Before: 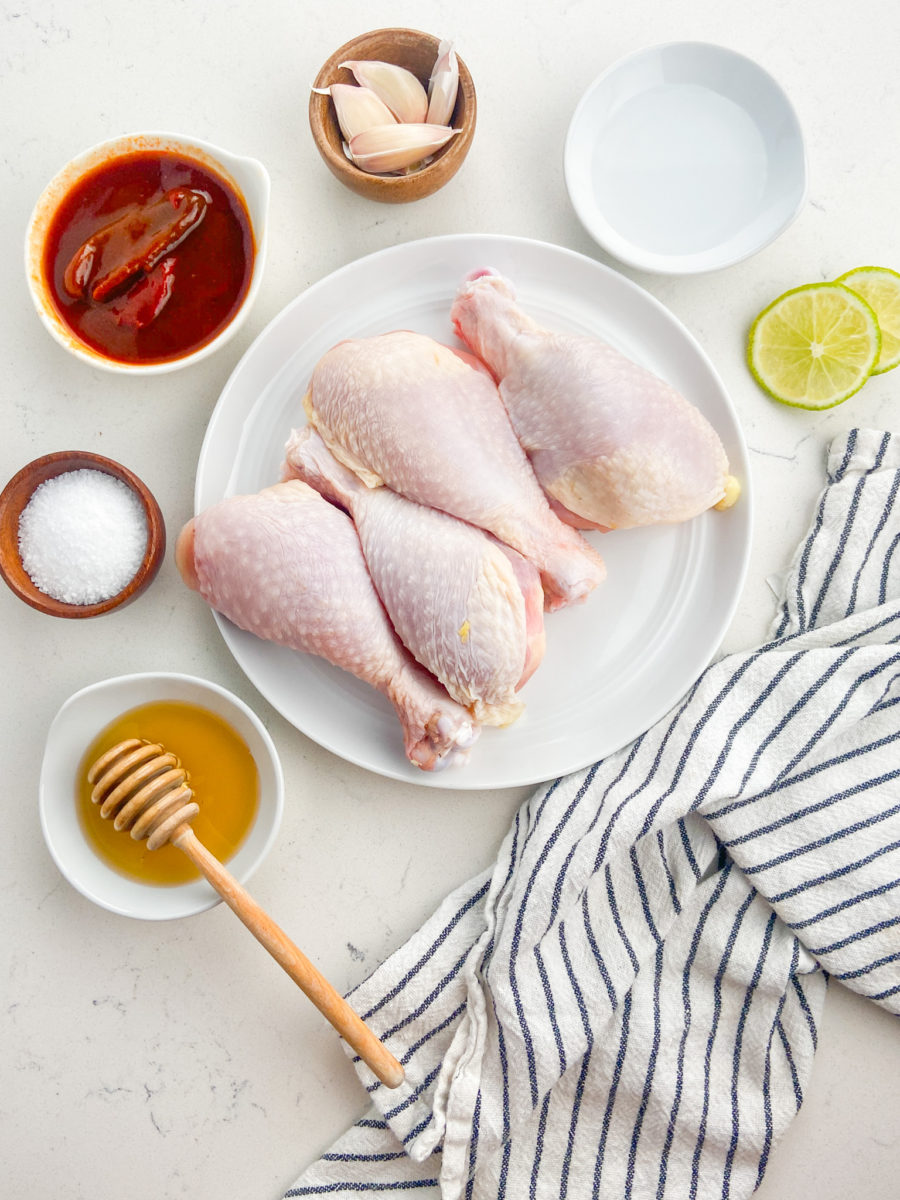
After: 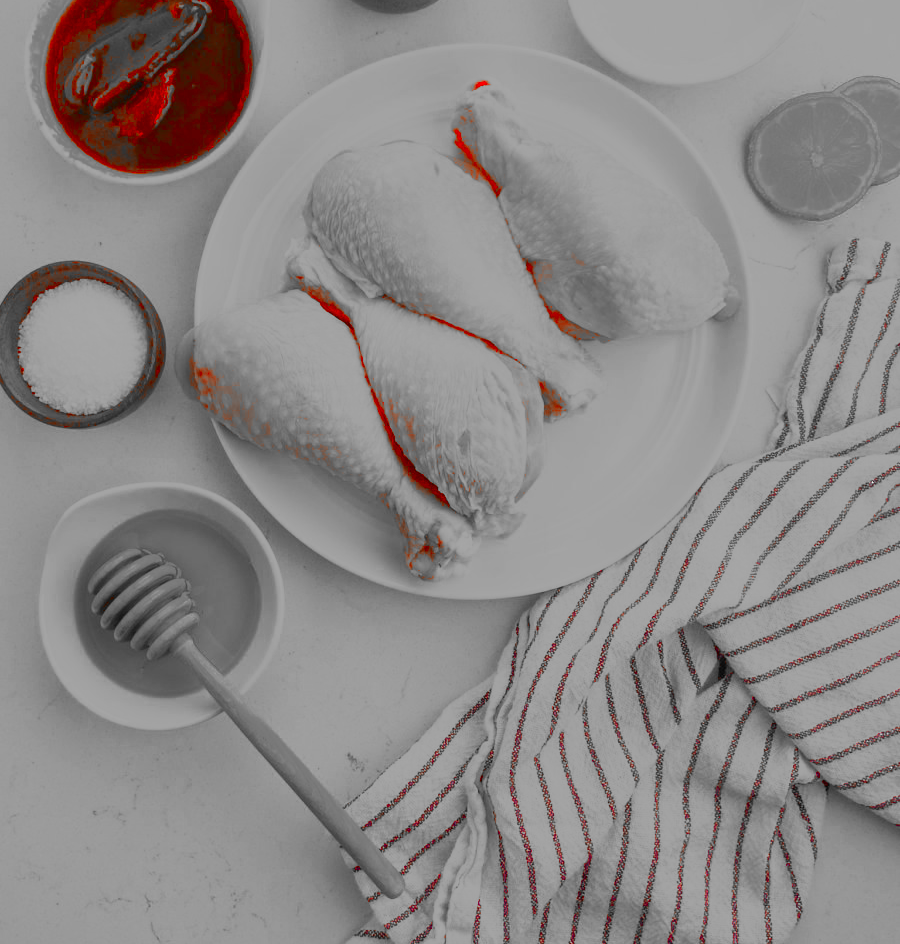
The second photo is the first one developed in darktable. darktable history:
base curve: curves: ch0 [(0, 0) (0.688, 0.865) (1, 1)], preserve colors none
color correction: highlights a* 10.44, highlights b* 30.53, shadows a* 2.72, shadows b* 17.37, saturation 1.75
crop and rotate: top 15.904%, bottom 5.402%
color zones: curves: ch0 [(0, 0.352) (0.143, 0.407) (0.286, 0.386) (0.429, 0.431) (0.571, 0.829) (0.714, 0.853) (0.857, 0.833) (1, 0.352)]; ch1 [(0, 0.604) (0.072, 0.726) (0.096, 0.608) (0.205, 0.007) (0.571, -0.006) (0.839, -0.013) (0.857, -0.012) (1, 0.604)], mix 102.06%
